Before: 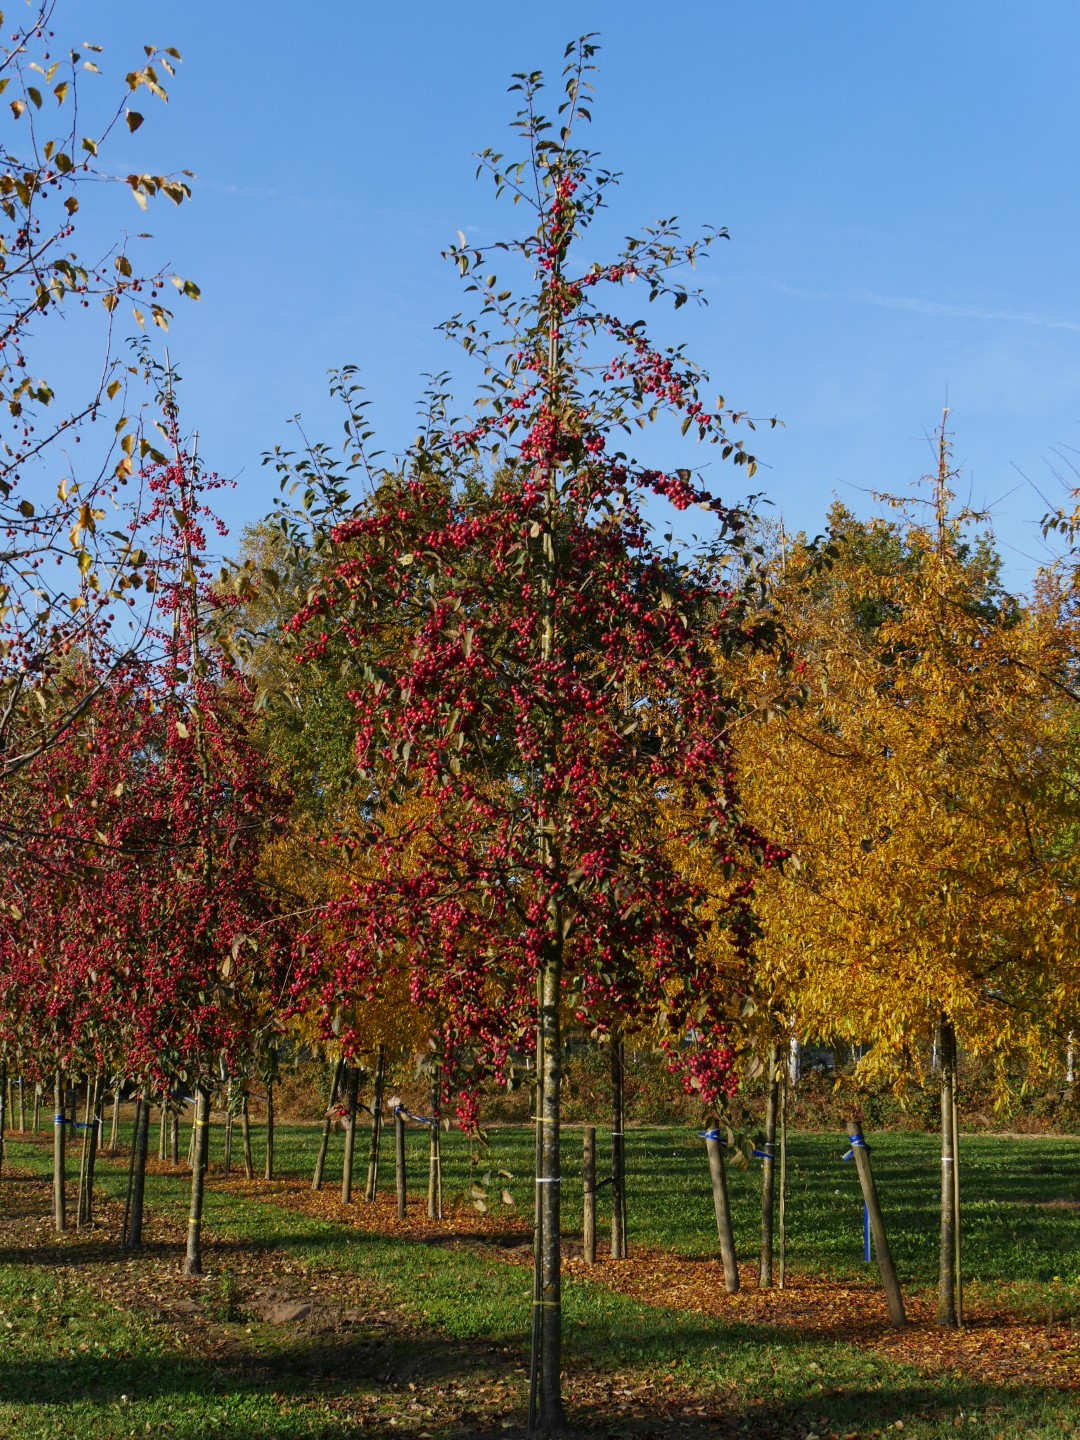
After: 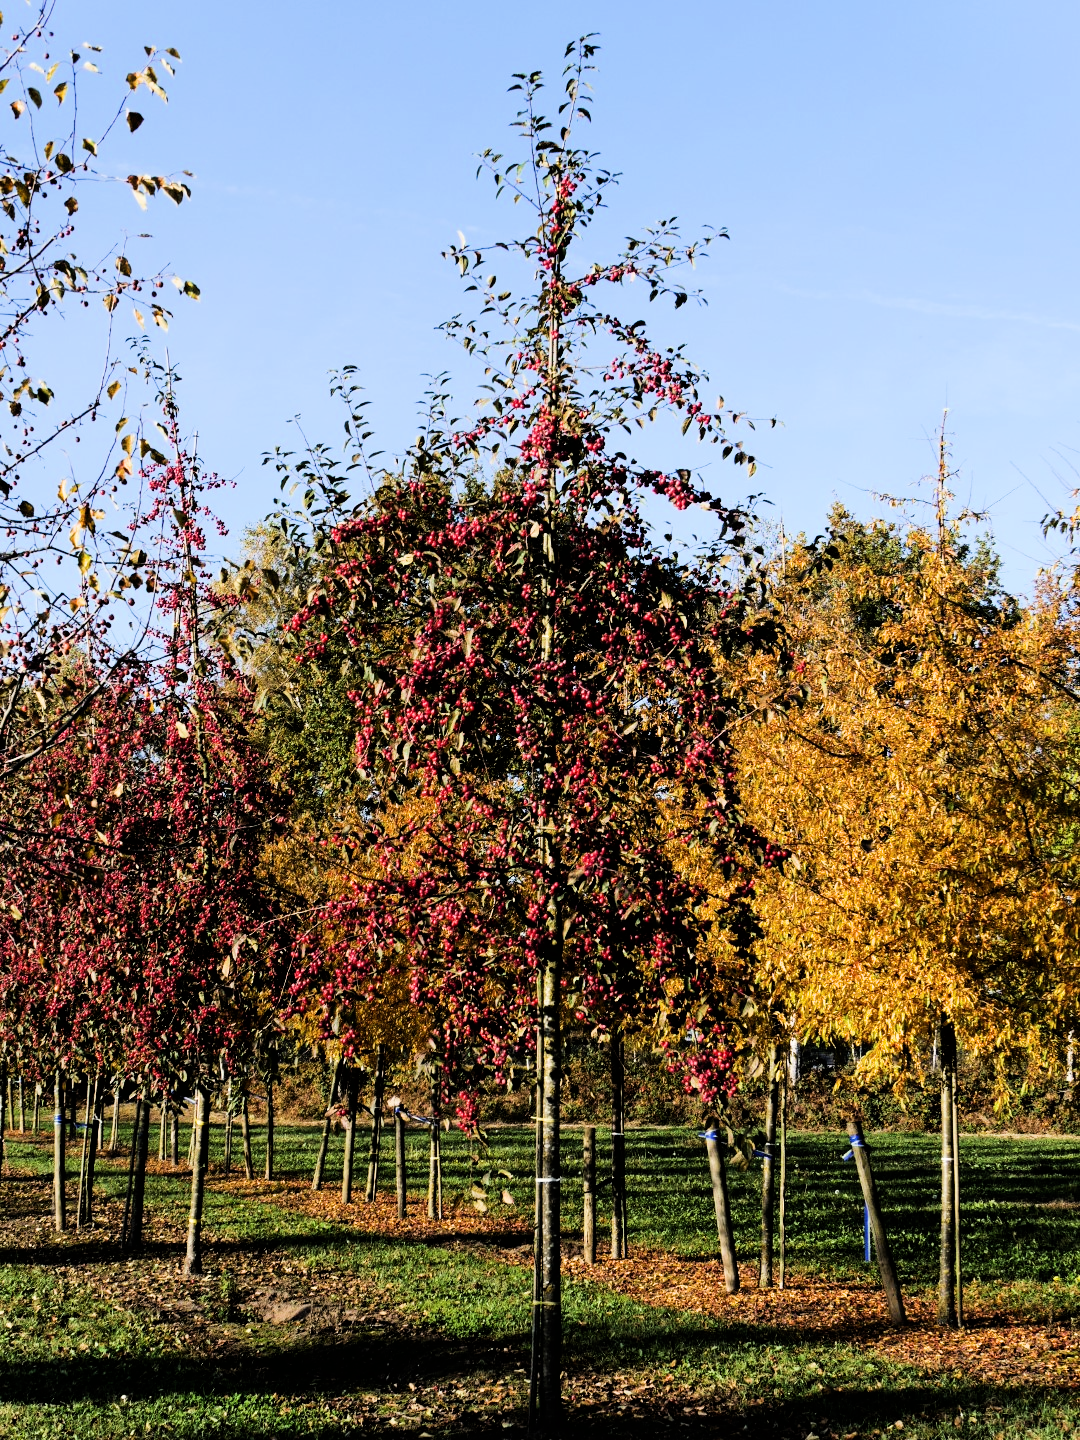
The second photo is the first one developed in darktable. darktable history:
tone equalizer: -8 EV -0.75 EV, -7 EV -0.7 EV, -6 EV -0.6 EV, -5 EV -0.4 EV, -3 EV 0.4 EV, -2 EV 0.6 EV, -1 EV 0.7 EV, +0 EV 0.75 EV, edges refinement/feathering 500, mask exposure compensation -1.57 EV, preserve details no
filmic rgb: black relative exposure -5 EV, hardness 2.88, contrast 1.3, highlights saturation mix -10%
exposure: exposure 0.6 EV, compensate highlight preservation false
